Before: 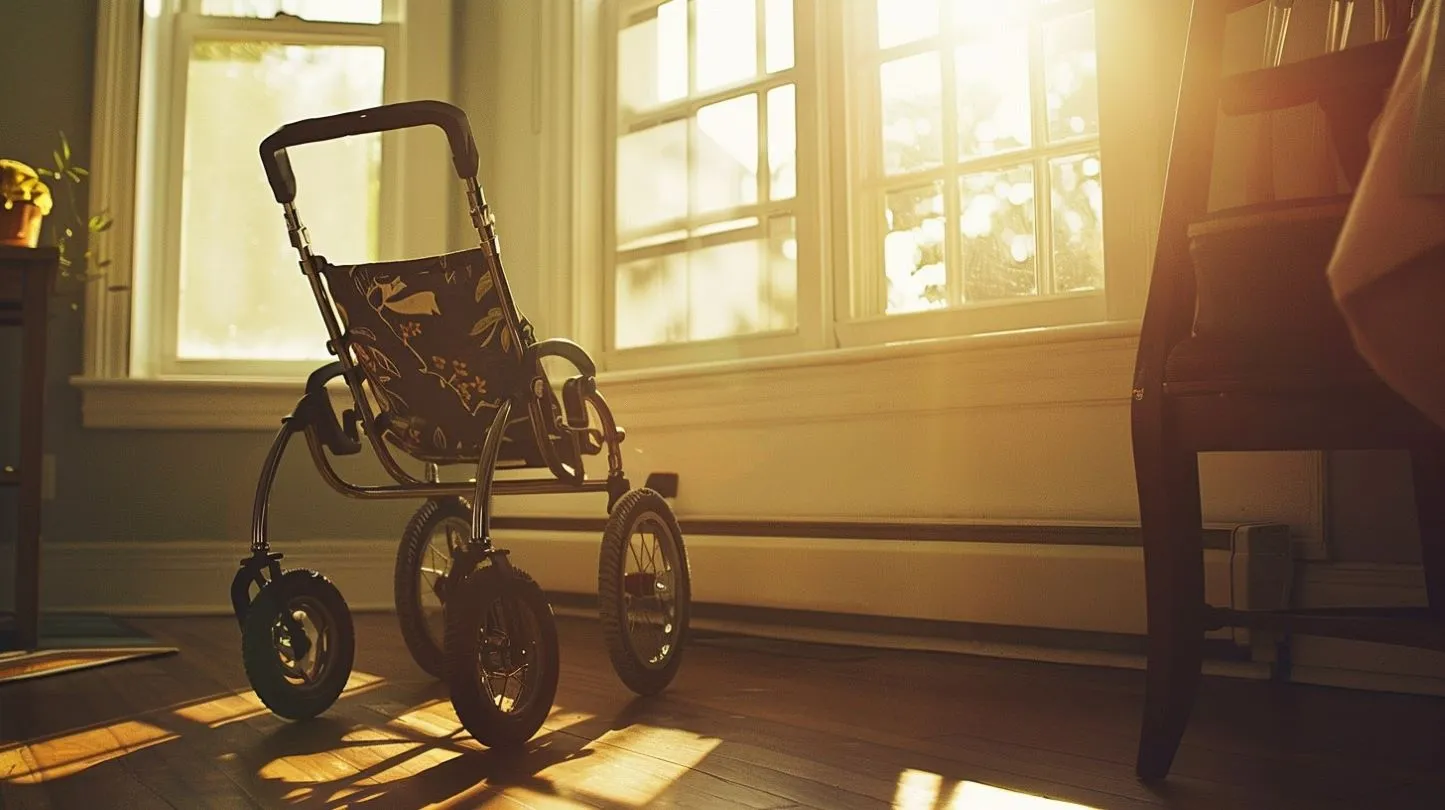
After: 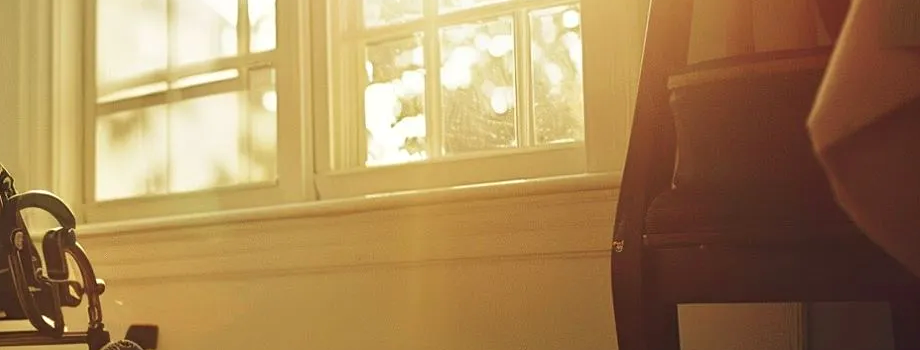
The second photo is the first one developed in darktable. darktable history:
color zones: curves: ch1 [(0.25, 0.5) (0.747, 0.71)]
contrast equalizer: octaves 7, y [[0.6 ×6], [0.55 ×6], [0 ×6], [0 ×6], [0 ×6]], mix 0.3
crop: left 36.005%, top 18.293%, right 0.31%, bottom 38.444%
